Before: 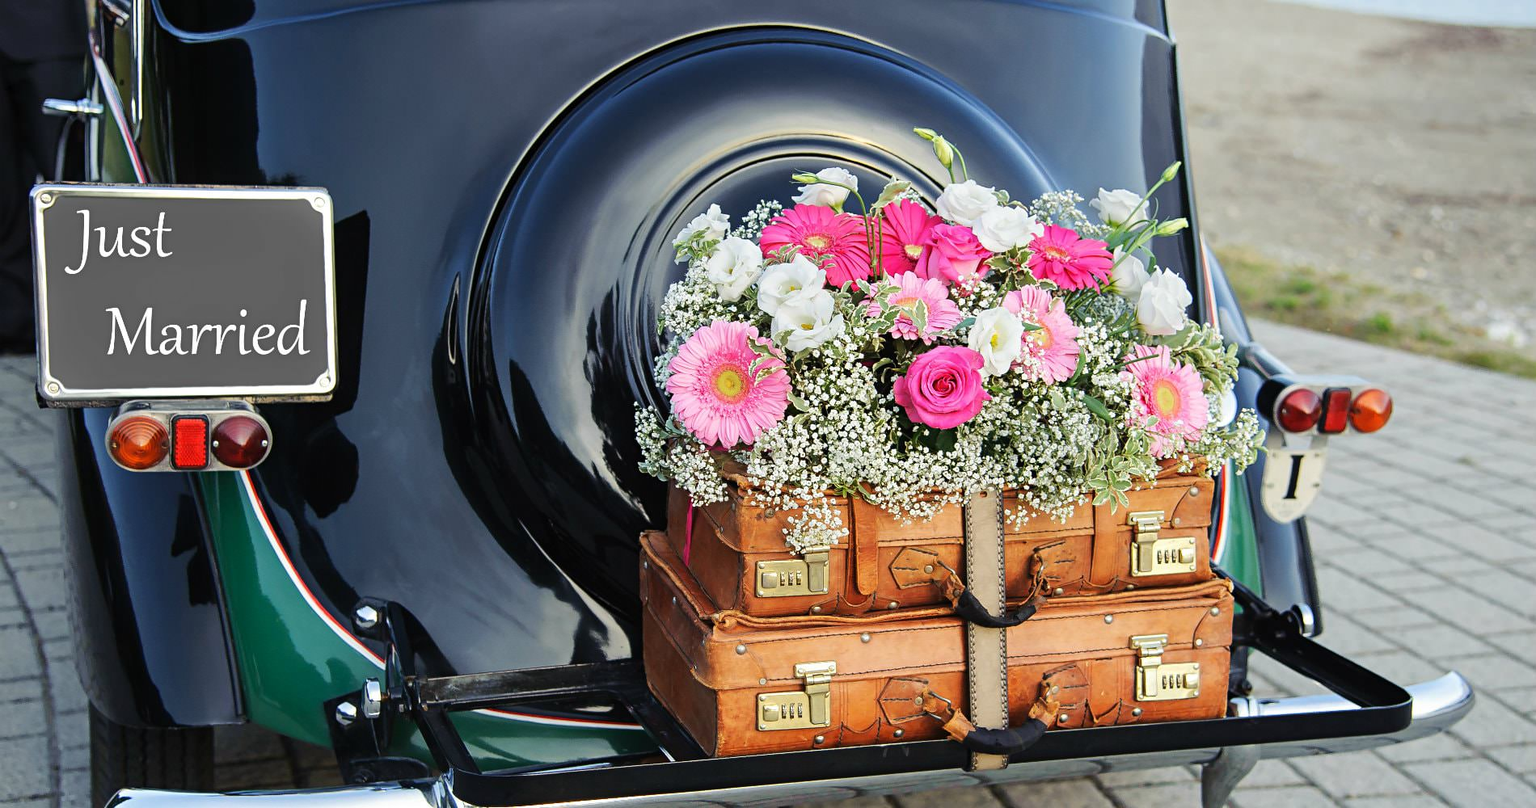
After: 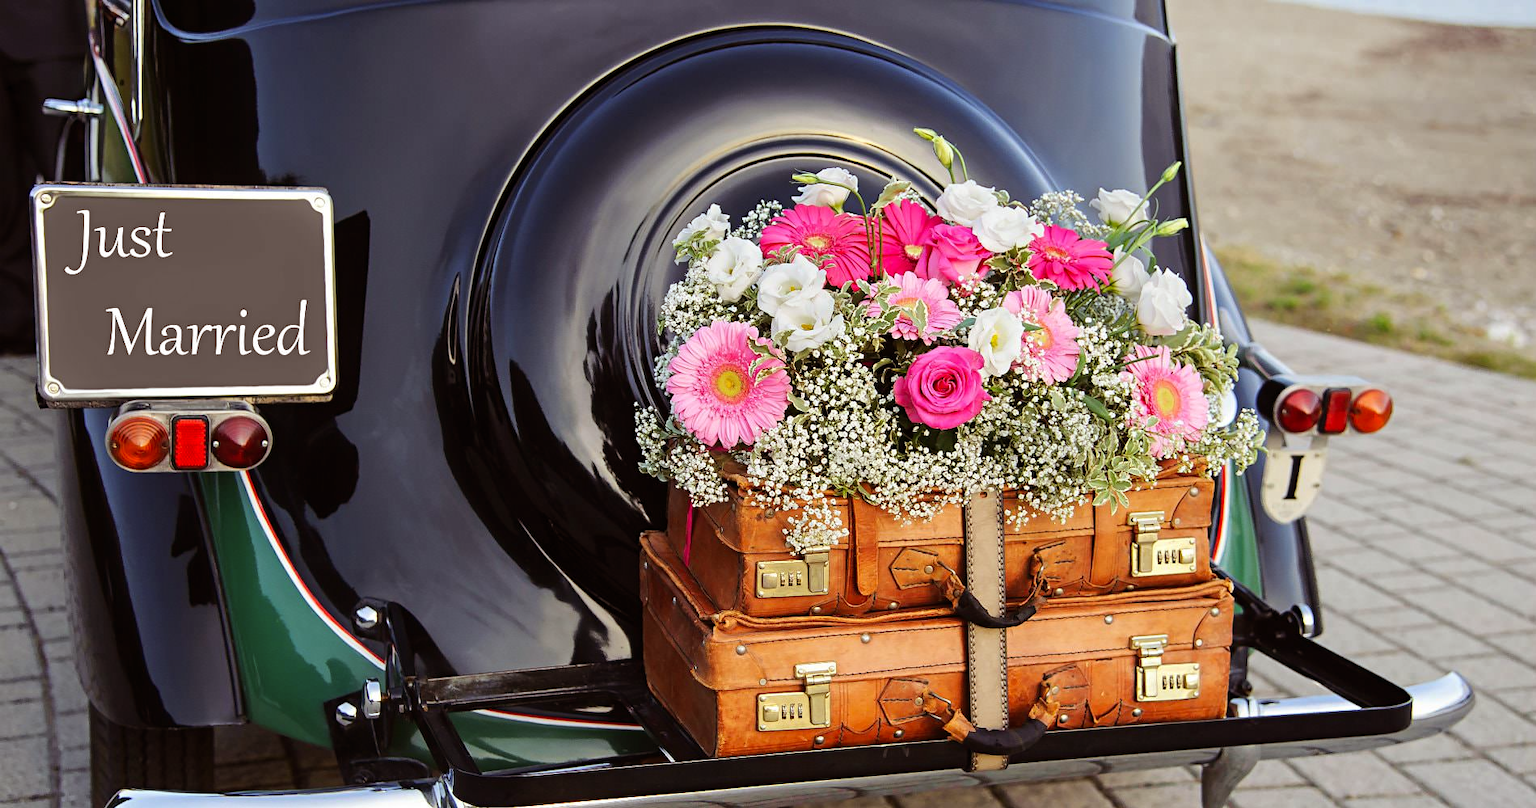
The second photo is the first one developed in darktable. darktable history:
rgb levels: mode RGB, independent channels, levels [[0, 0.5, 1], [0, 0.521, 1], [0, 0.536, 1]]
white balance: emerald 1
